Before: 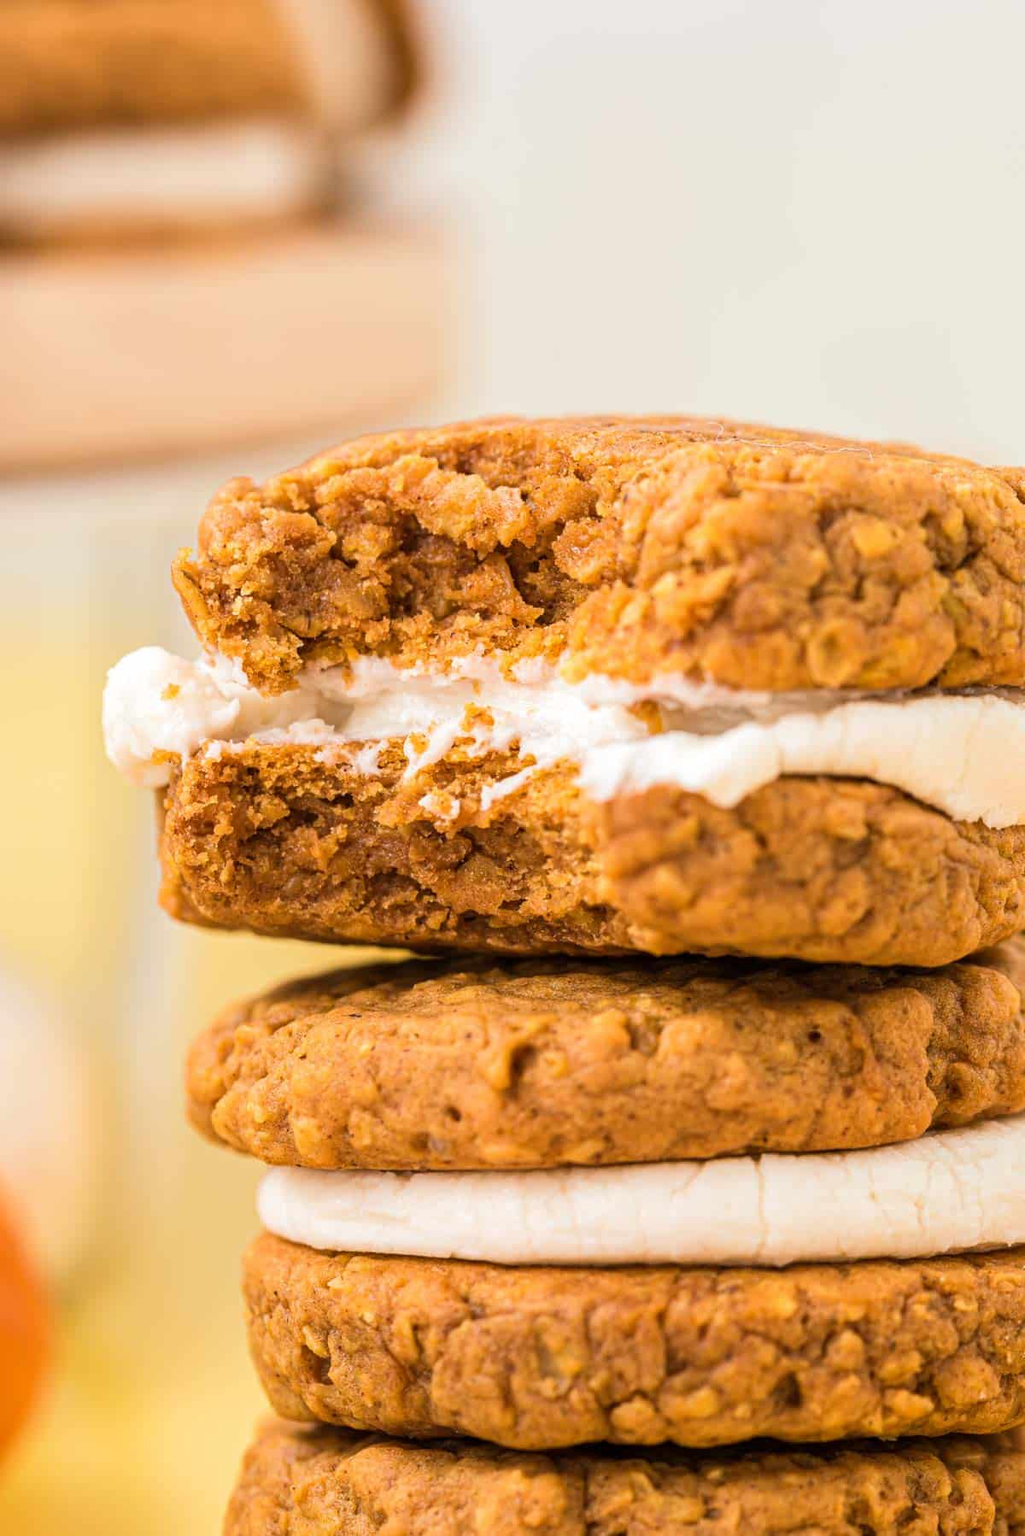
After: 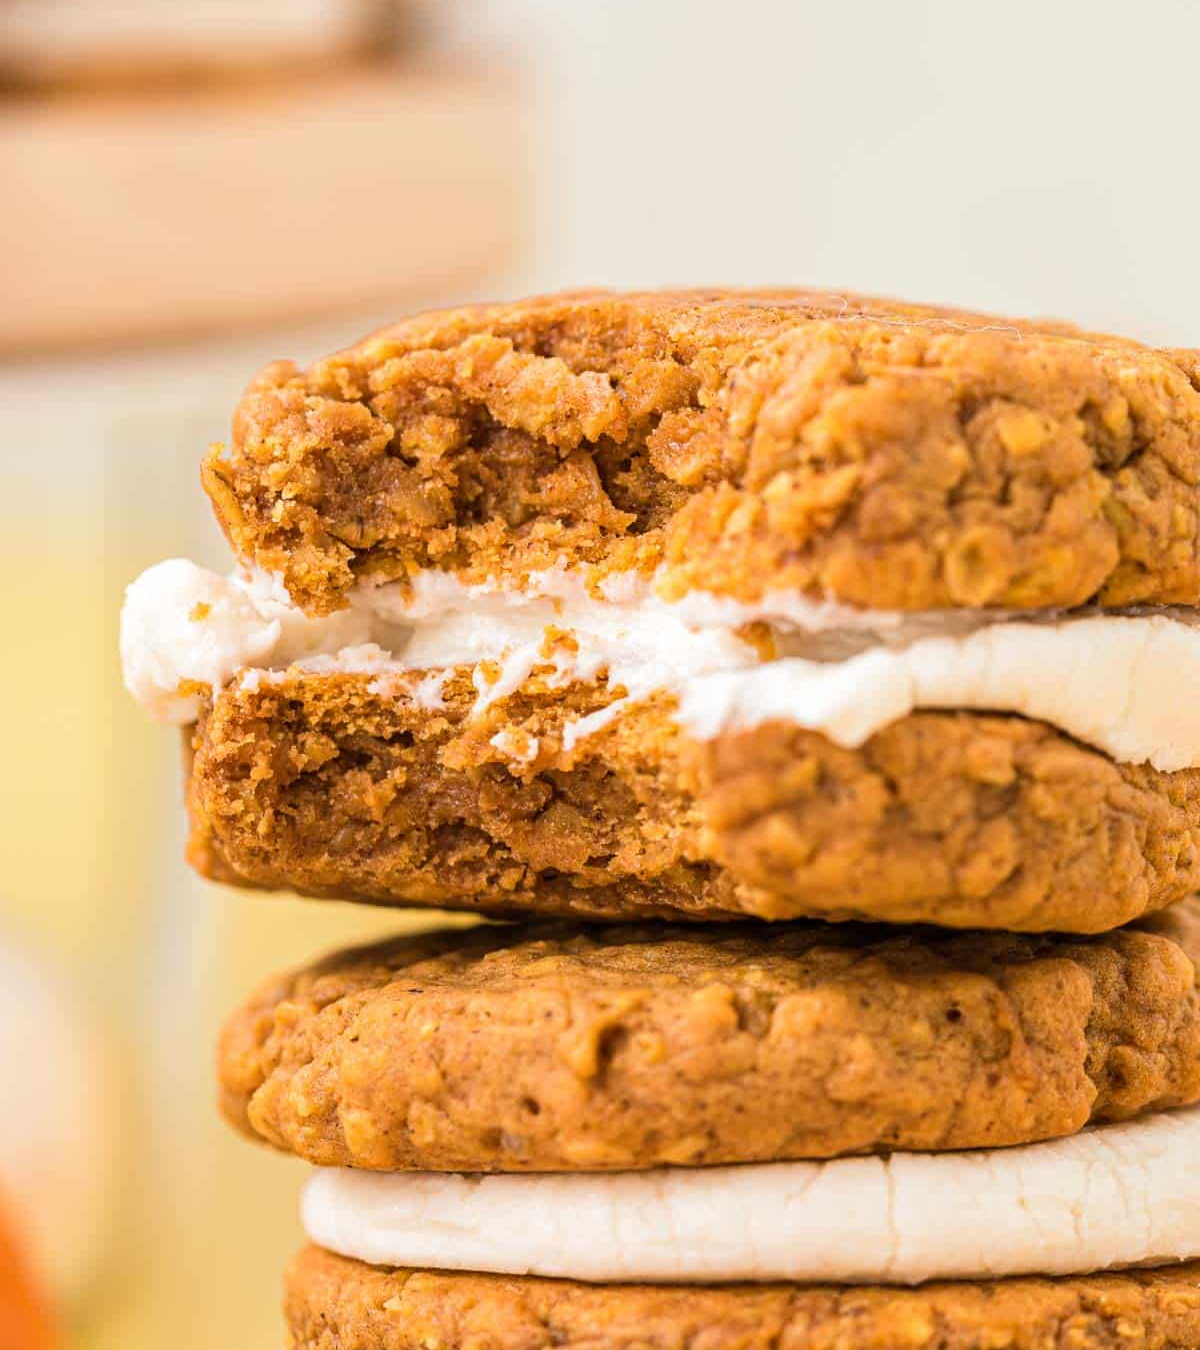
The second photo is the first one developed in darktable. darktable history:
crop: top 11.02%, bottom 13.894%
